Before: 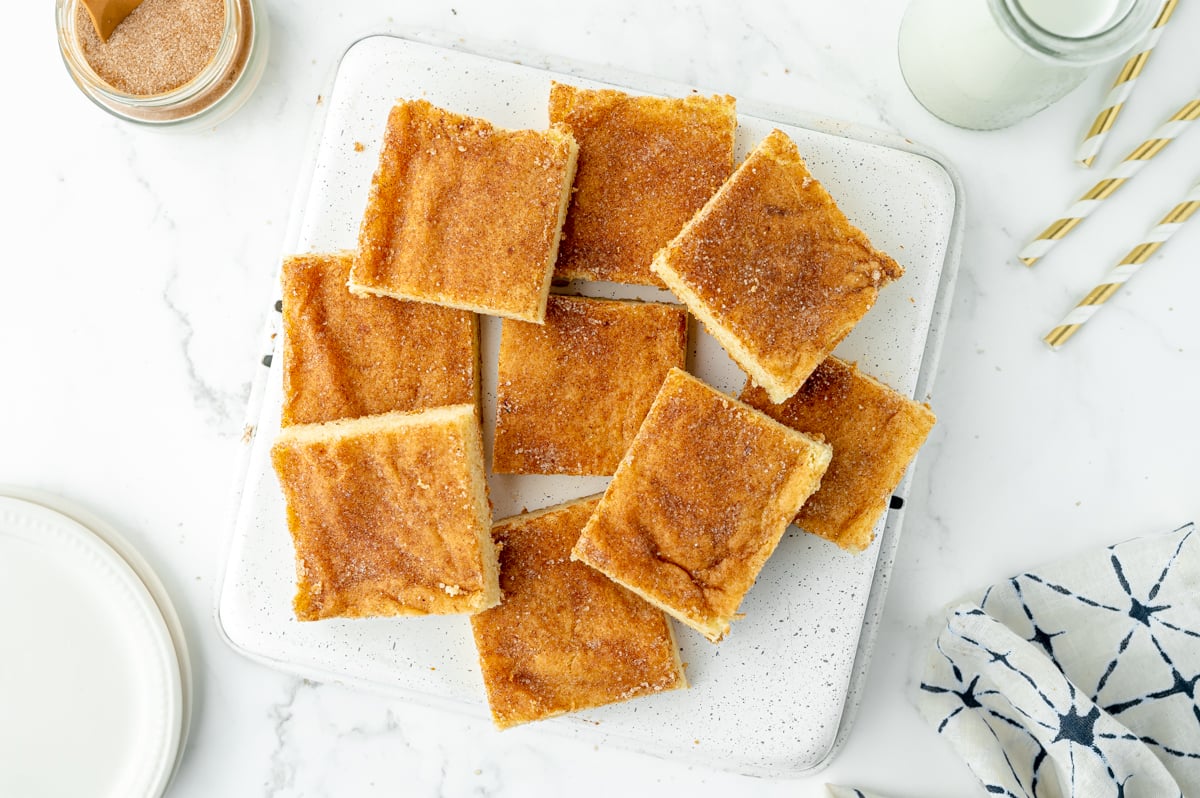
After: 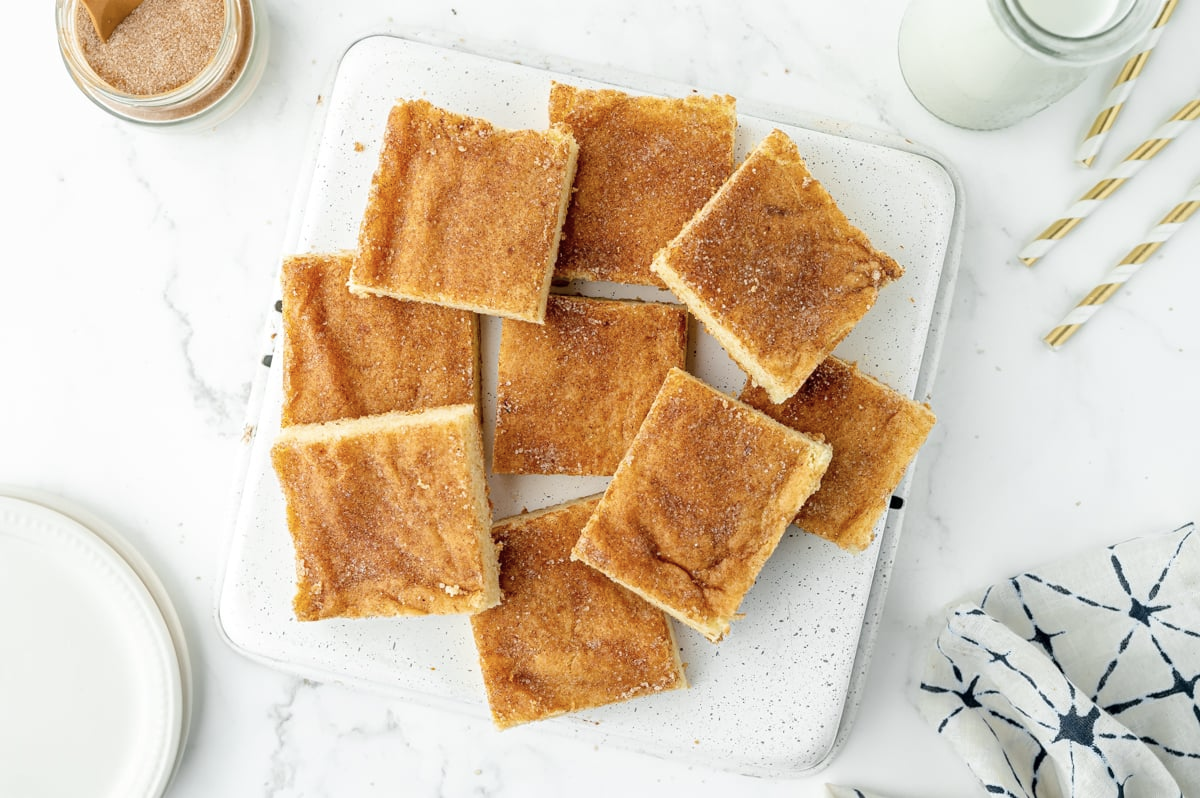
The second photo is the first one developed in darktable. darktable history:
color correction: highlights b* 0.04, saturation 0.839
